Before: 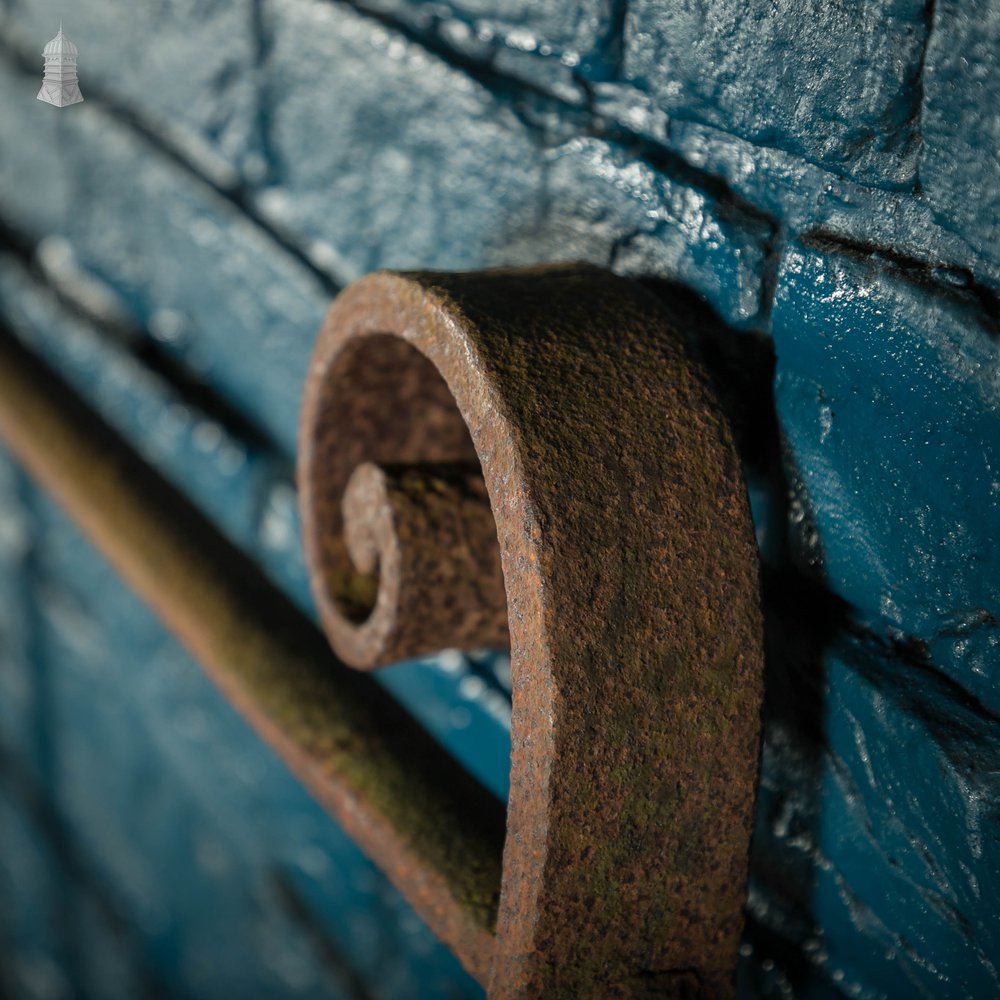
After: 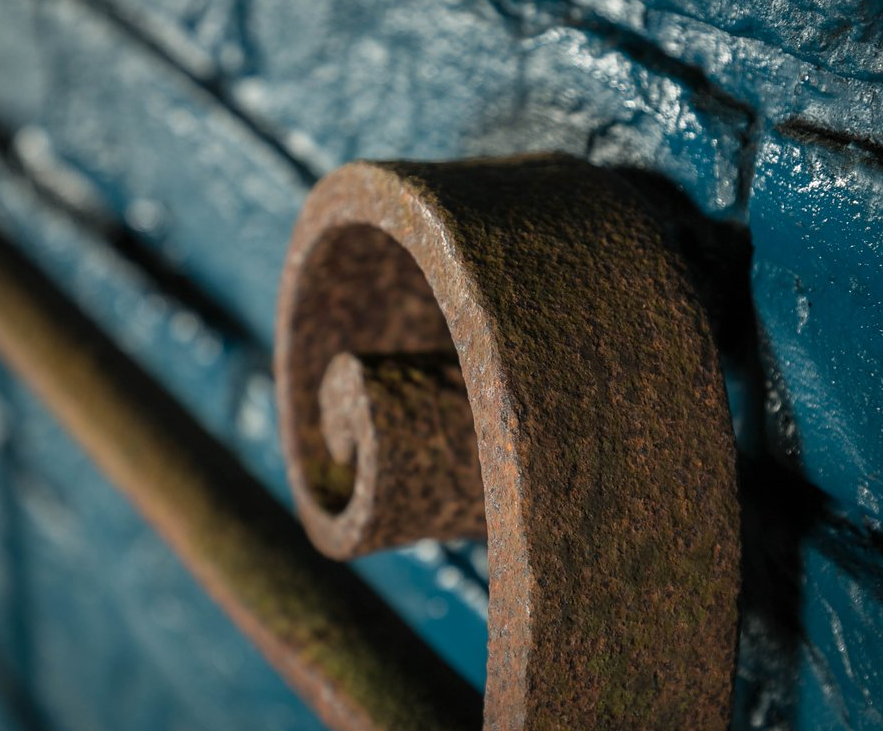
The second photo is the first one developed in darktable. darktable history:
crop and rotate: left 2.303%, top 11.03%, right 9.35%, bottom 15.856%
